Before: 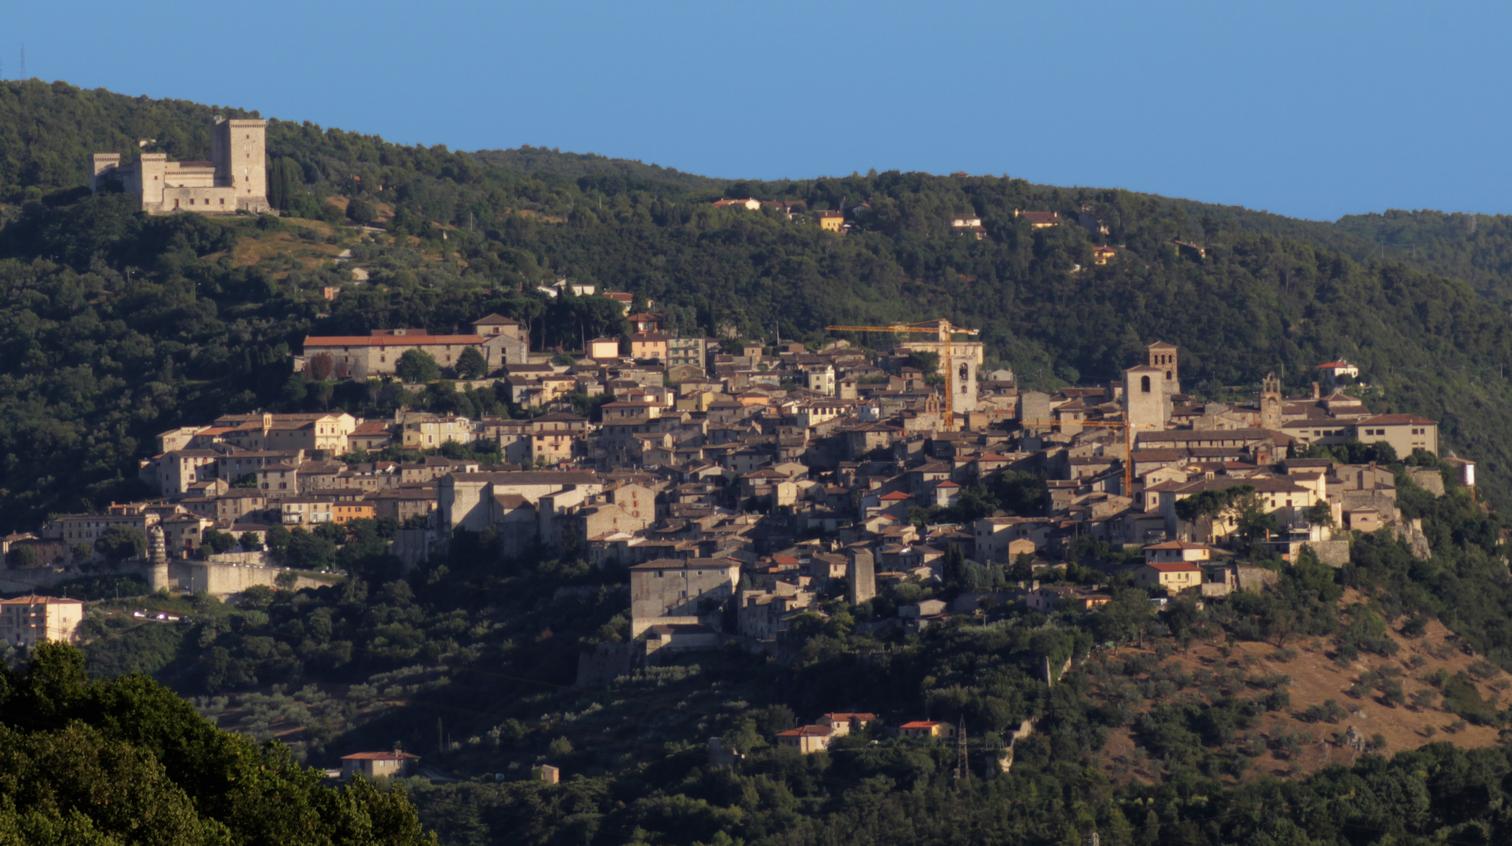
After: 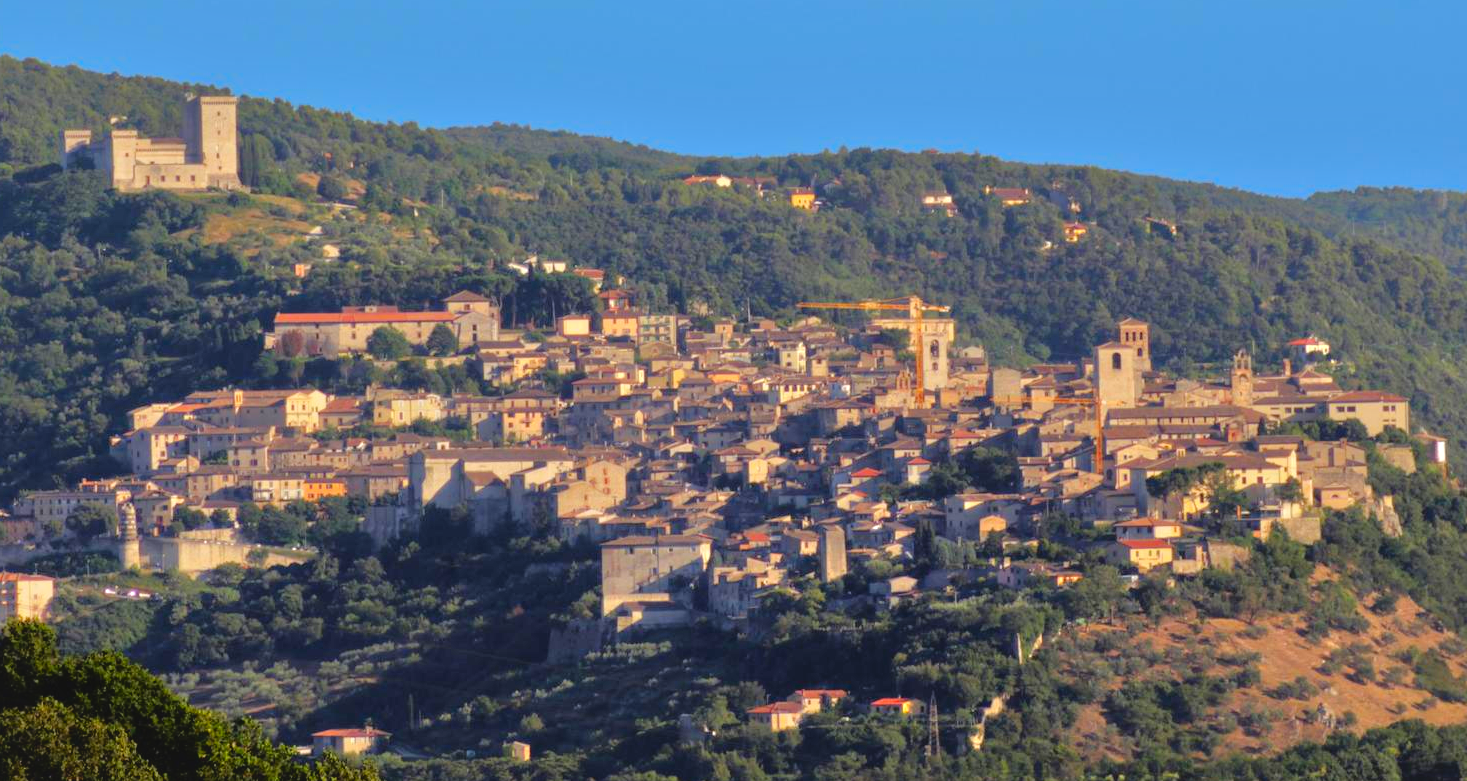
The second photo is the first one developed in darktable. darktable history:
local contrast: mode bilateral grid, contrast 20, coarseness 49, detail 119%, midtone range 0.2
color correction: highlights b* -0.02, saturation 1.37
exposure: exposure -0.004 EV, compensate highlight preservation false
crop: left 1.933%, top 2.779%, right 0.986%, bottom 4.873%
tone equalizer: -7 EV 0.149 EV, -6 EV 0.625 EV, -5 EV 1.17 EV, -4 EV 1.37 EV, -3 EV 1.15 EV, -2 EV 0.6 EV, -1 EV 0.147 EV, mask exposure compensation -0.489 EV
contrast brightness saturation: contrast -0.13
